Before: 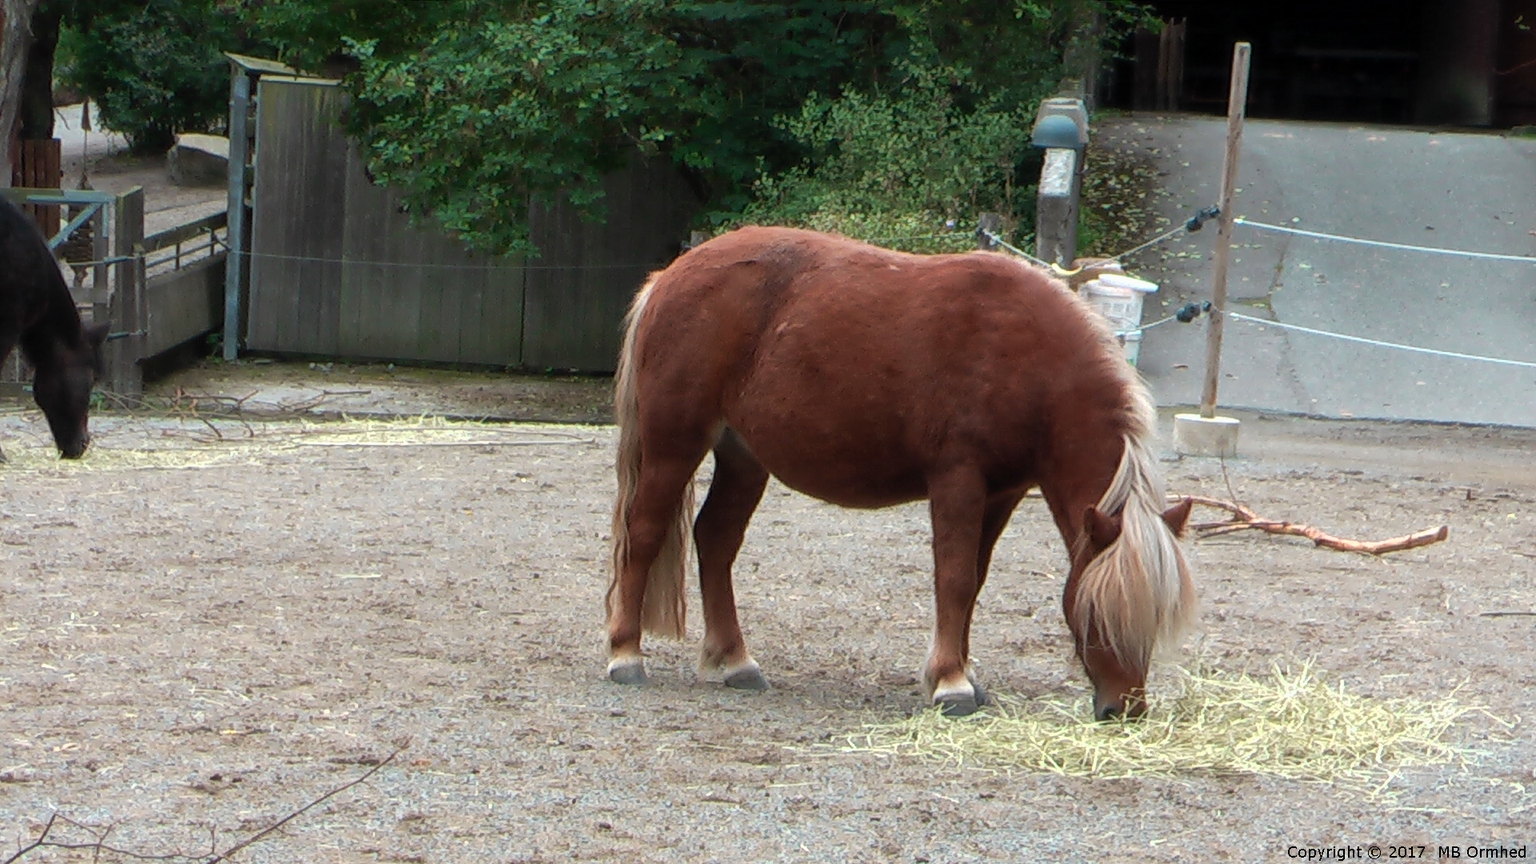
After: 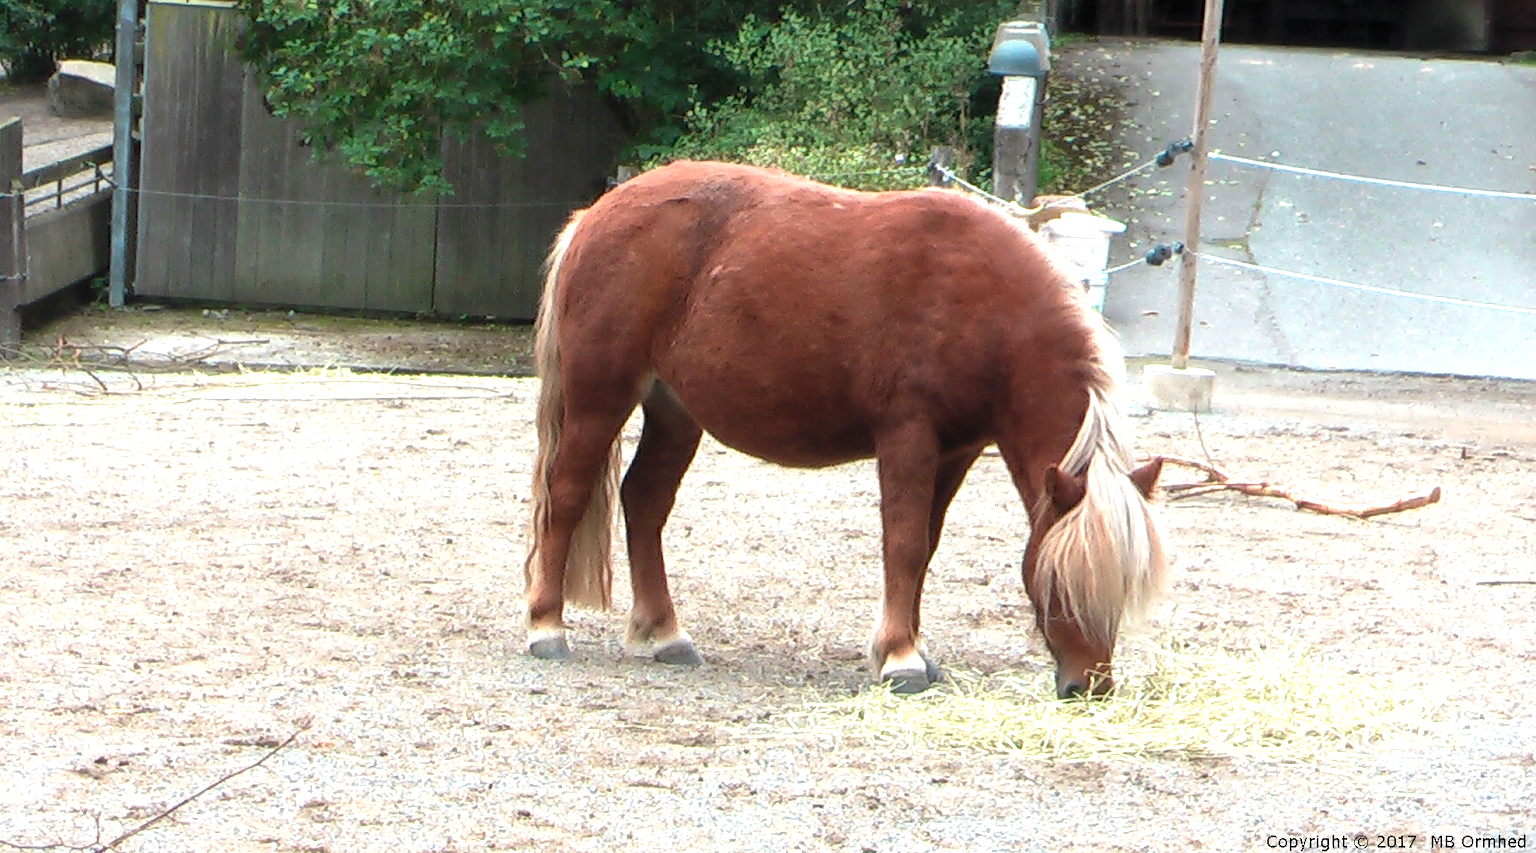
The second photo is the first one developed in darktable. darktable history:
crop and rotate: left 8.044%, top 9.159%
exposure: black level correction 0, exposure 1.001 EV, compensate exposure bias true, compensate highlight preservation false
